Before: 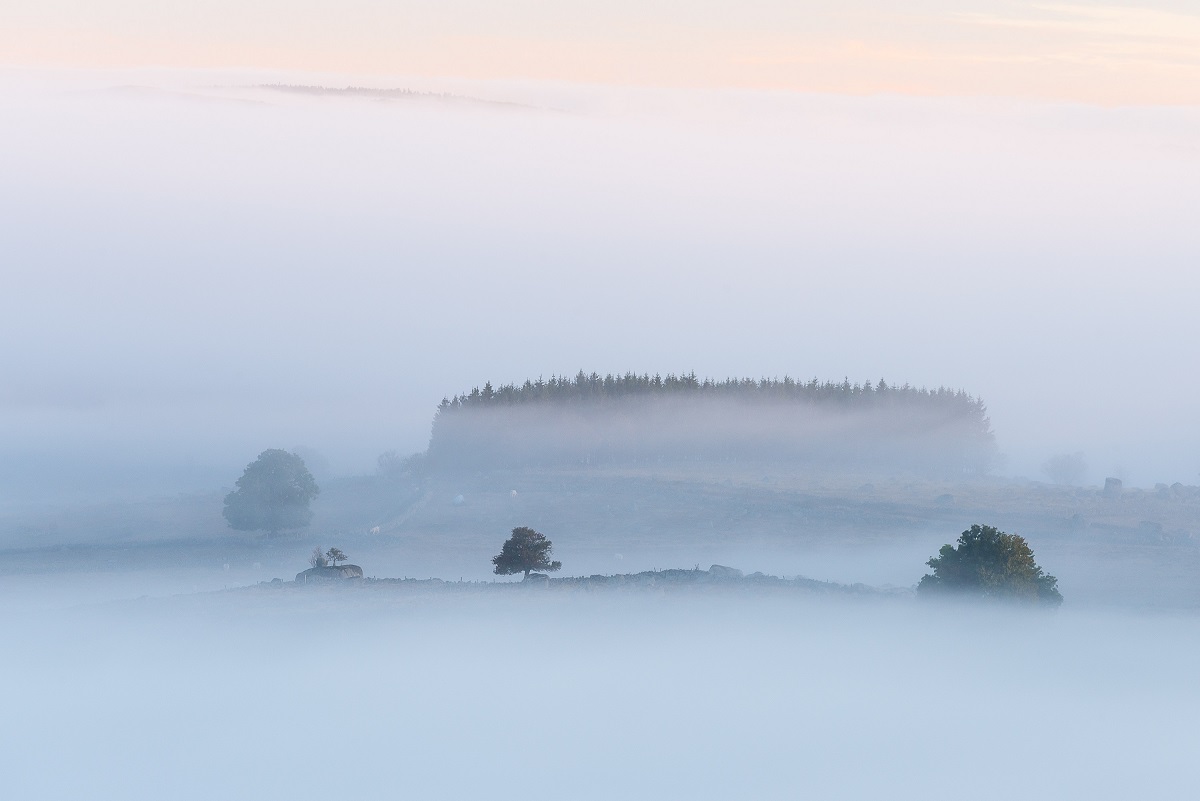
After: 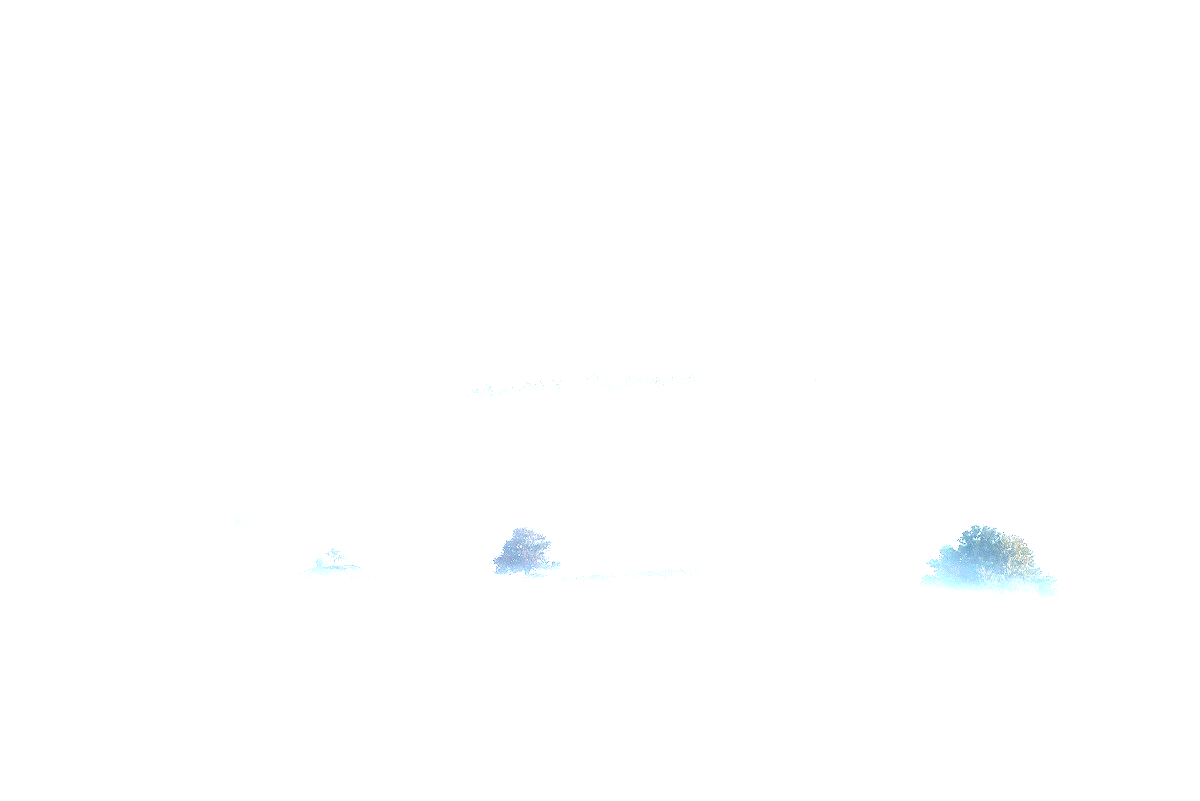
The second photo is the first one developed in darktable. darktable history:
exposure: black level correction 0.001, exposure 2.677 EV, compensate highlight preservation false
